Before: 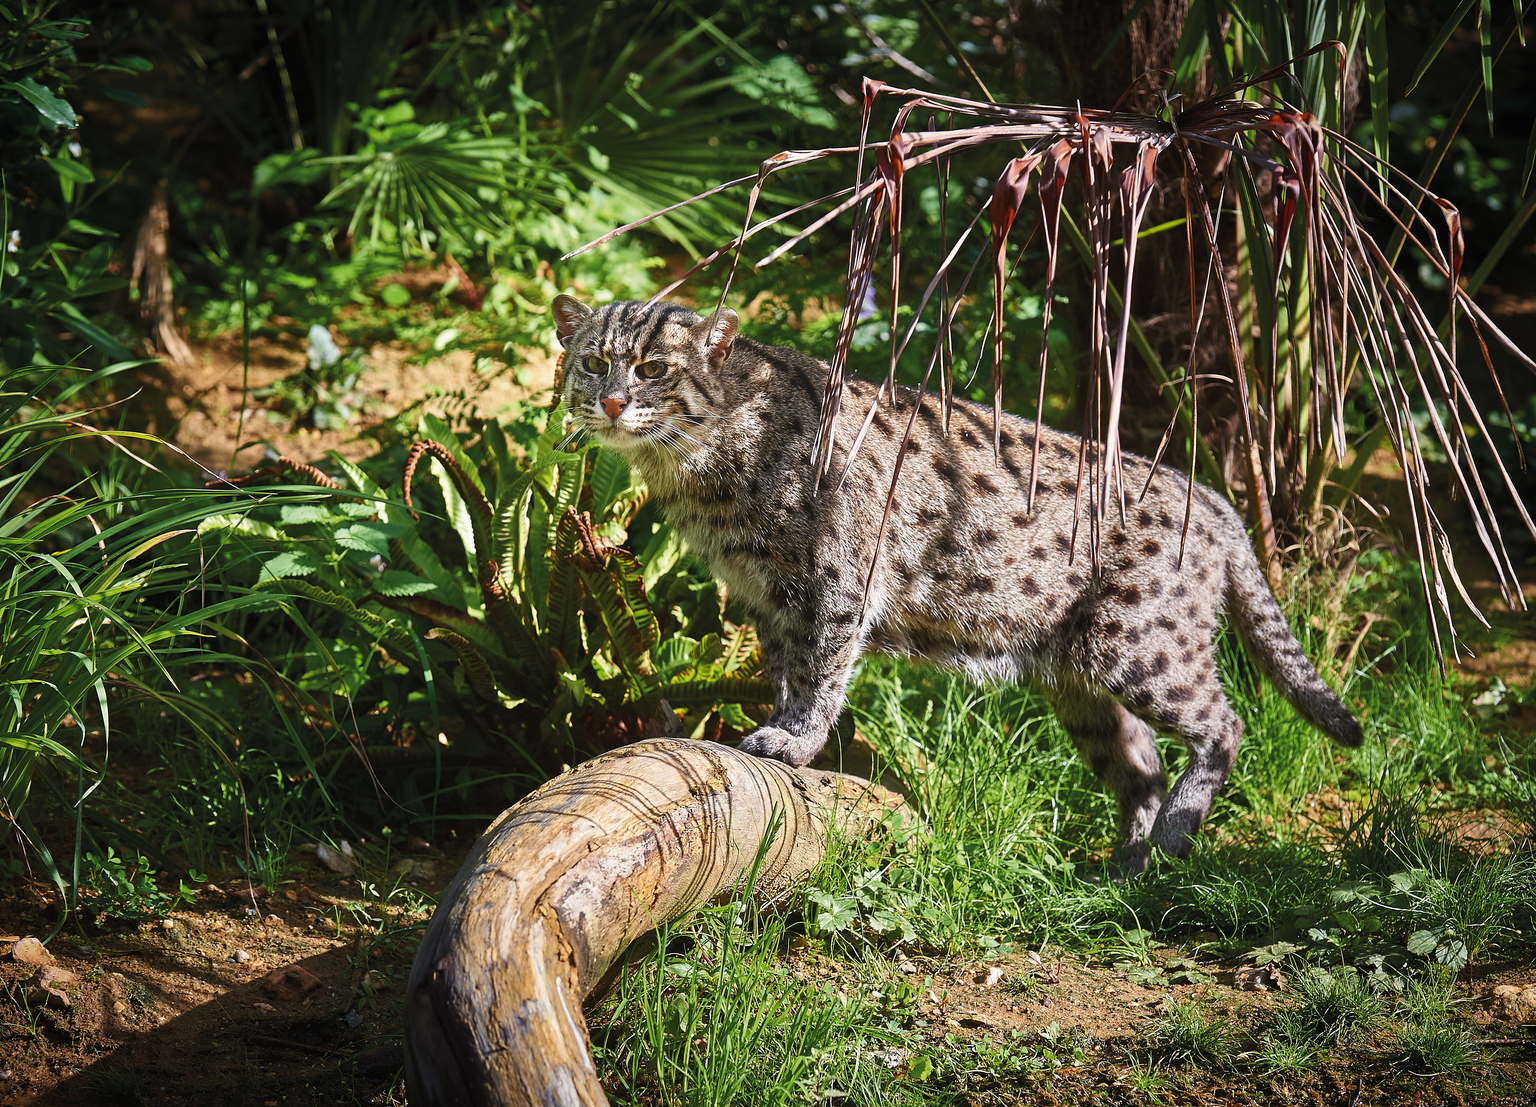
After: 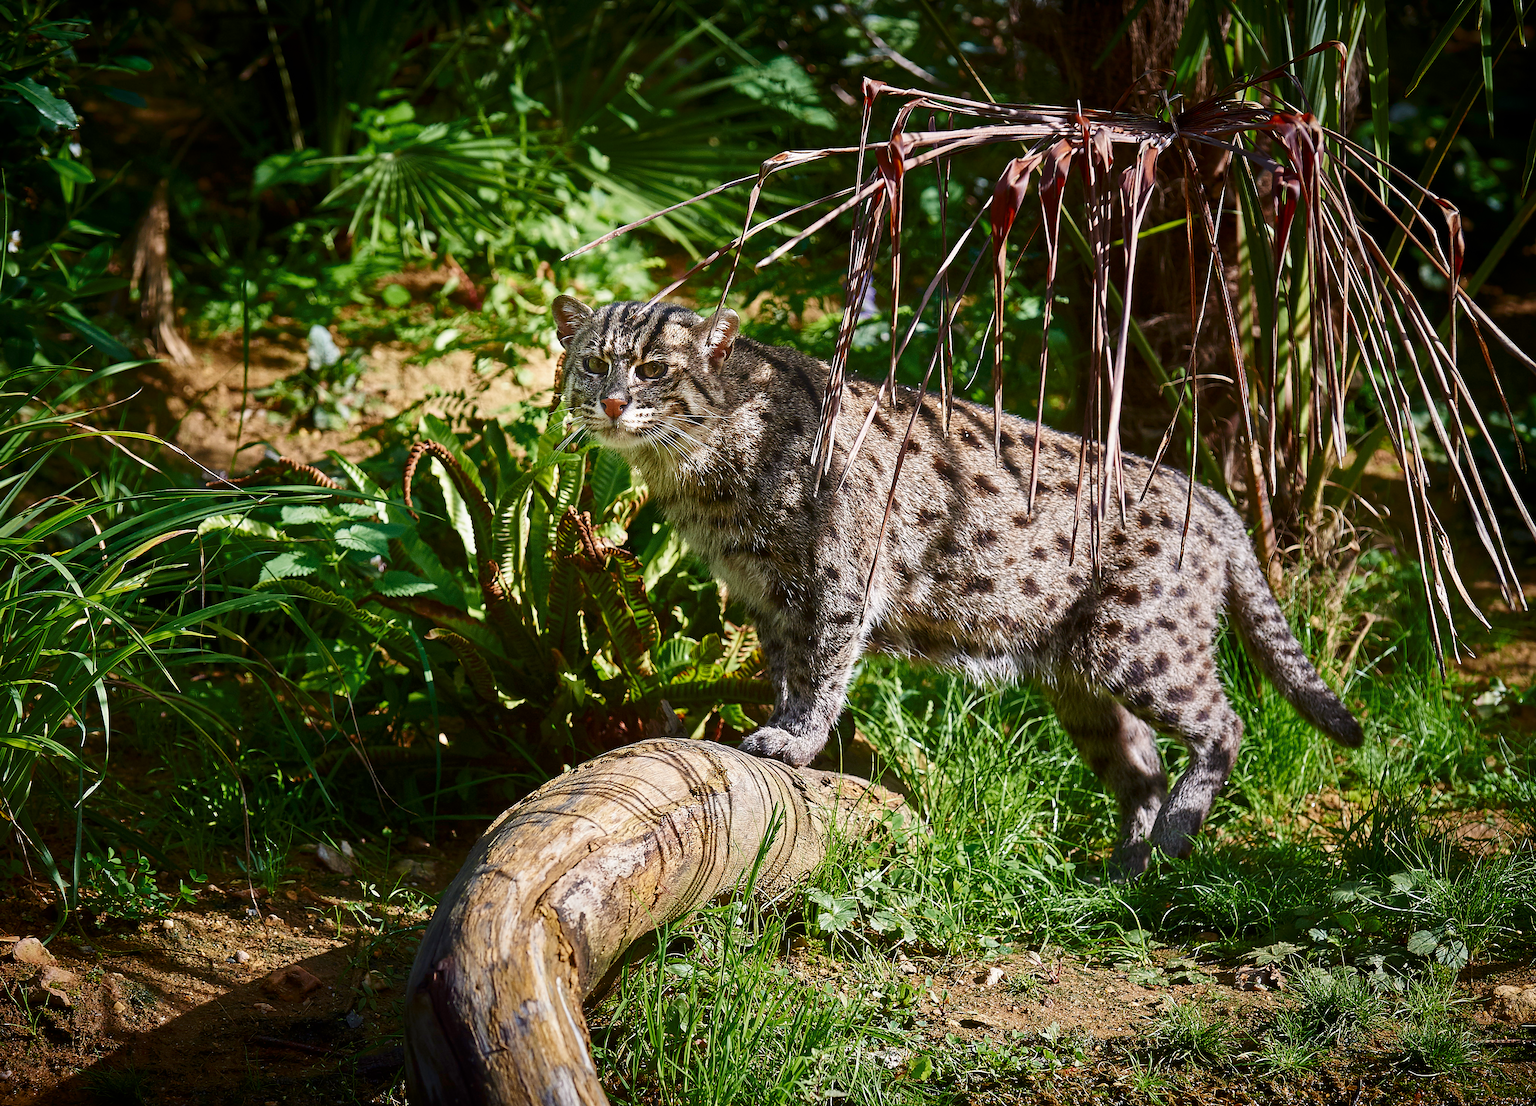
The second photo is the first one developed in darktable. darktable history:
contrast brightness saturation: brightness -0.209, saturation 0.082
